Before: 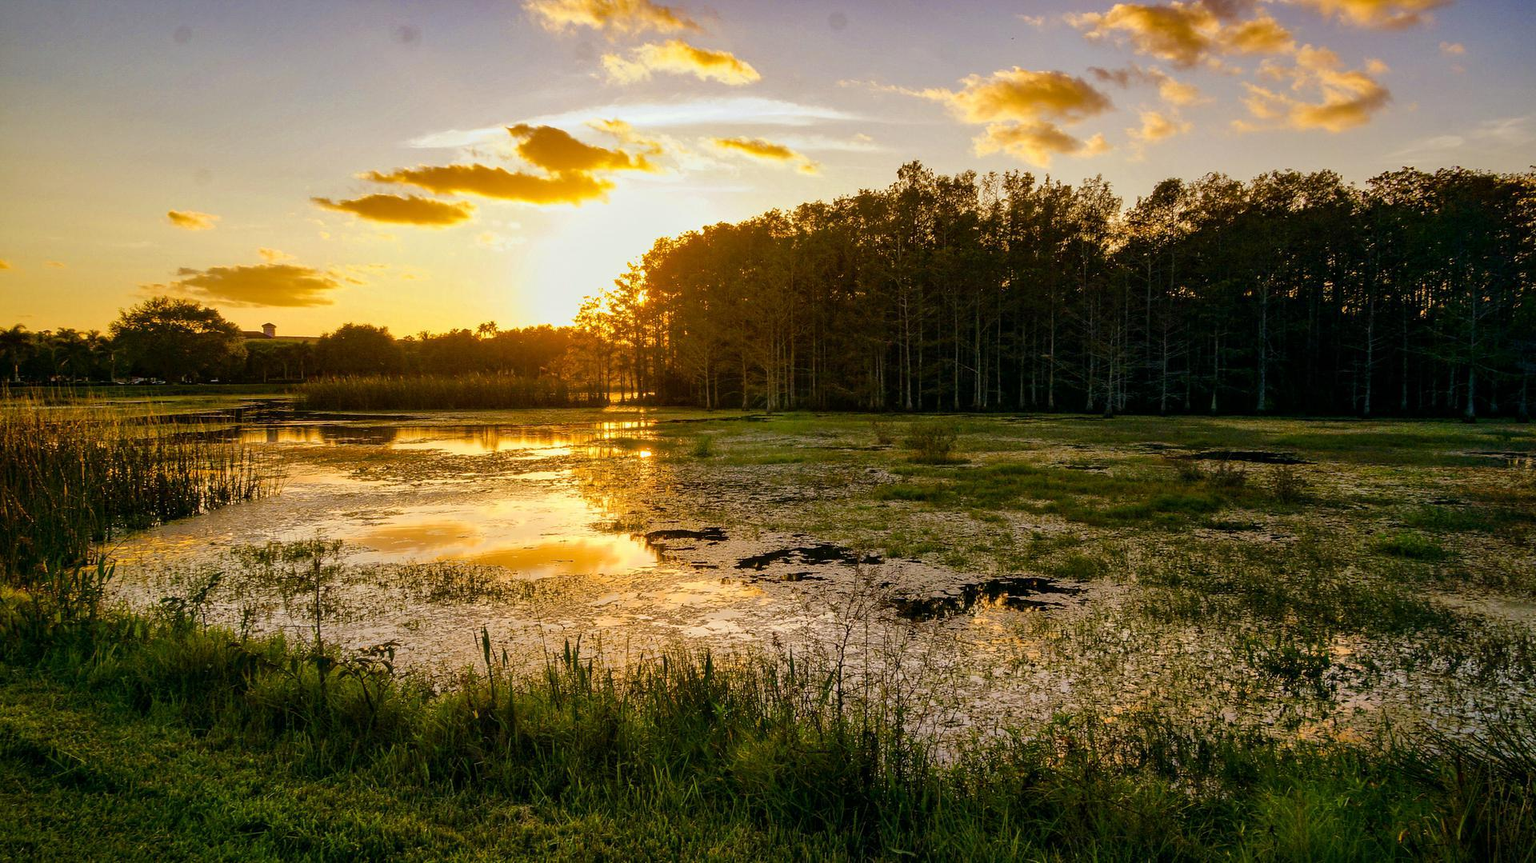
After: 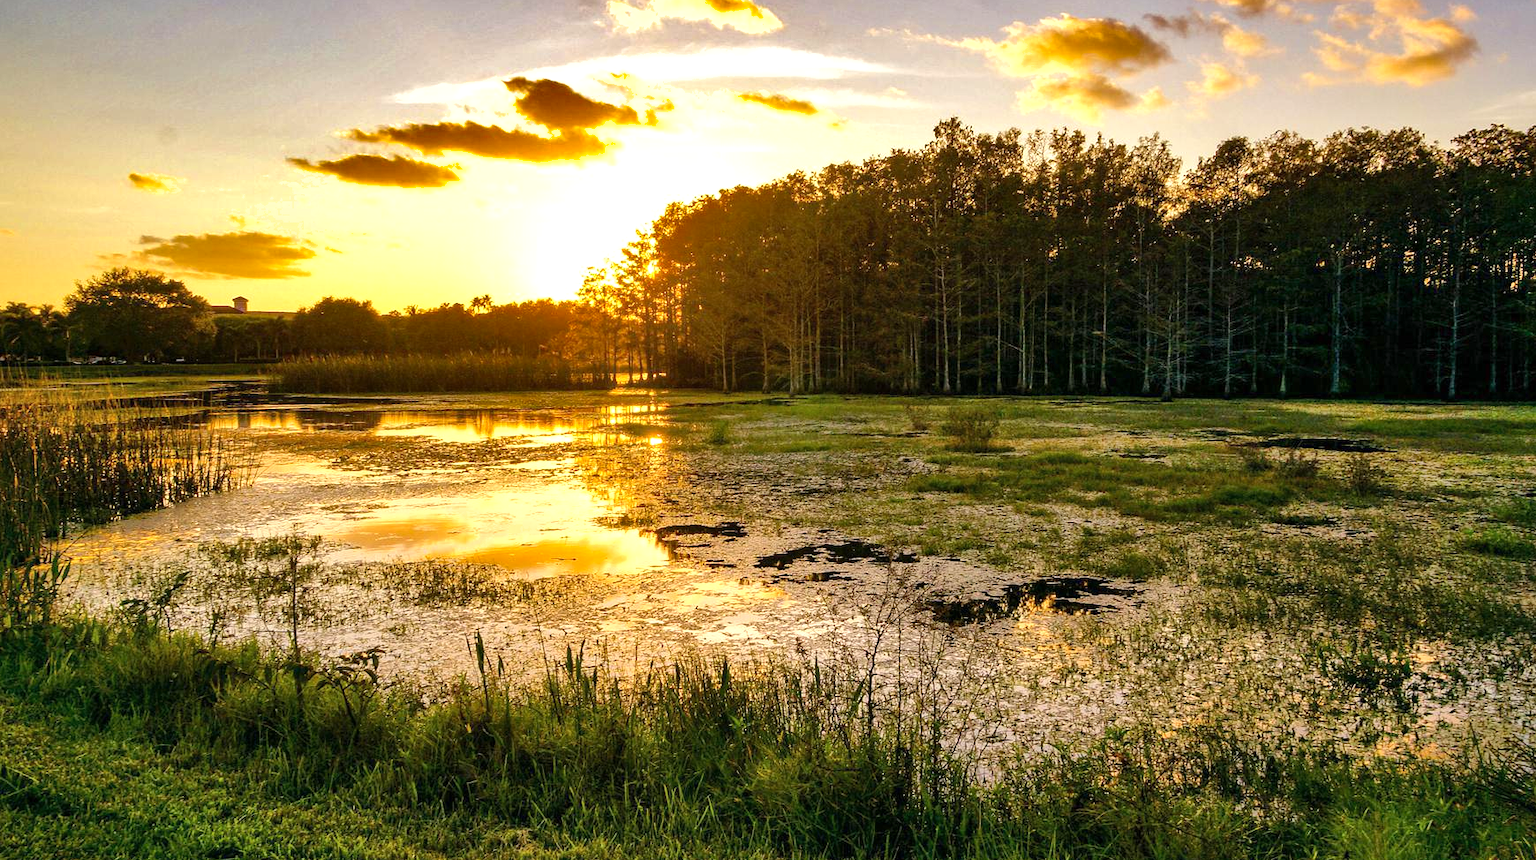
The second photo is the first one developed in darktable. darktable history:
exposure: exposure 0.606 EV, compensate highlight preservation false
shadows and highlights: soften with gaussian
crop: left 3.381%, top 6.395%, right 5.955%, bottom 3.223%
